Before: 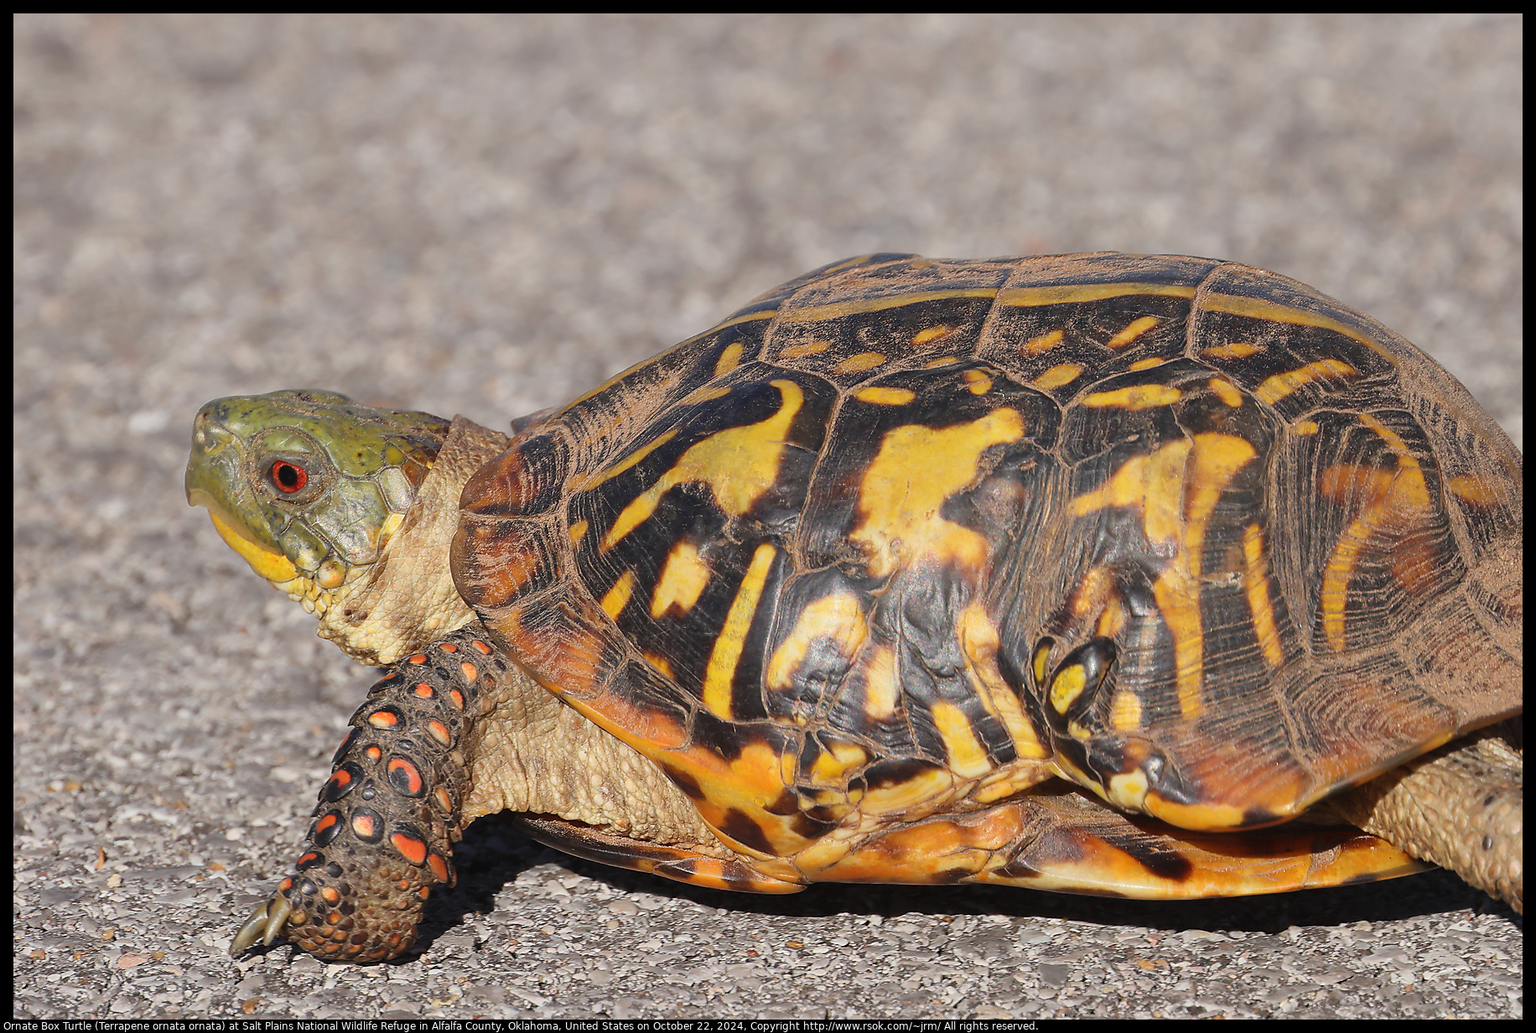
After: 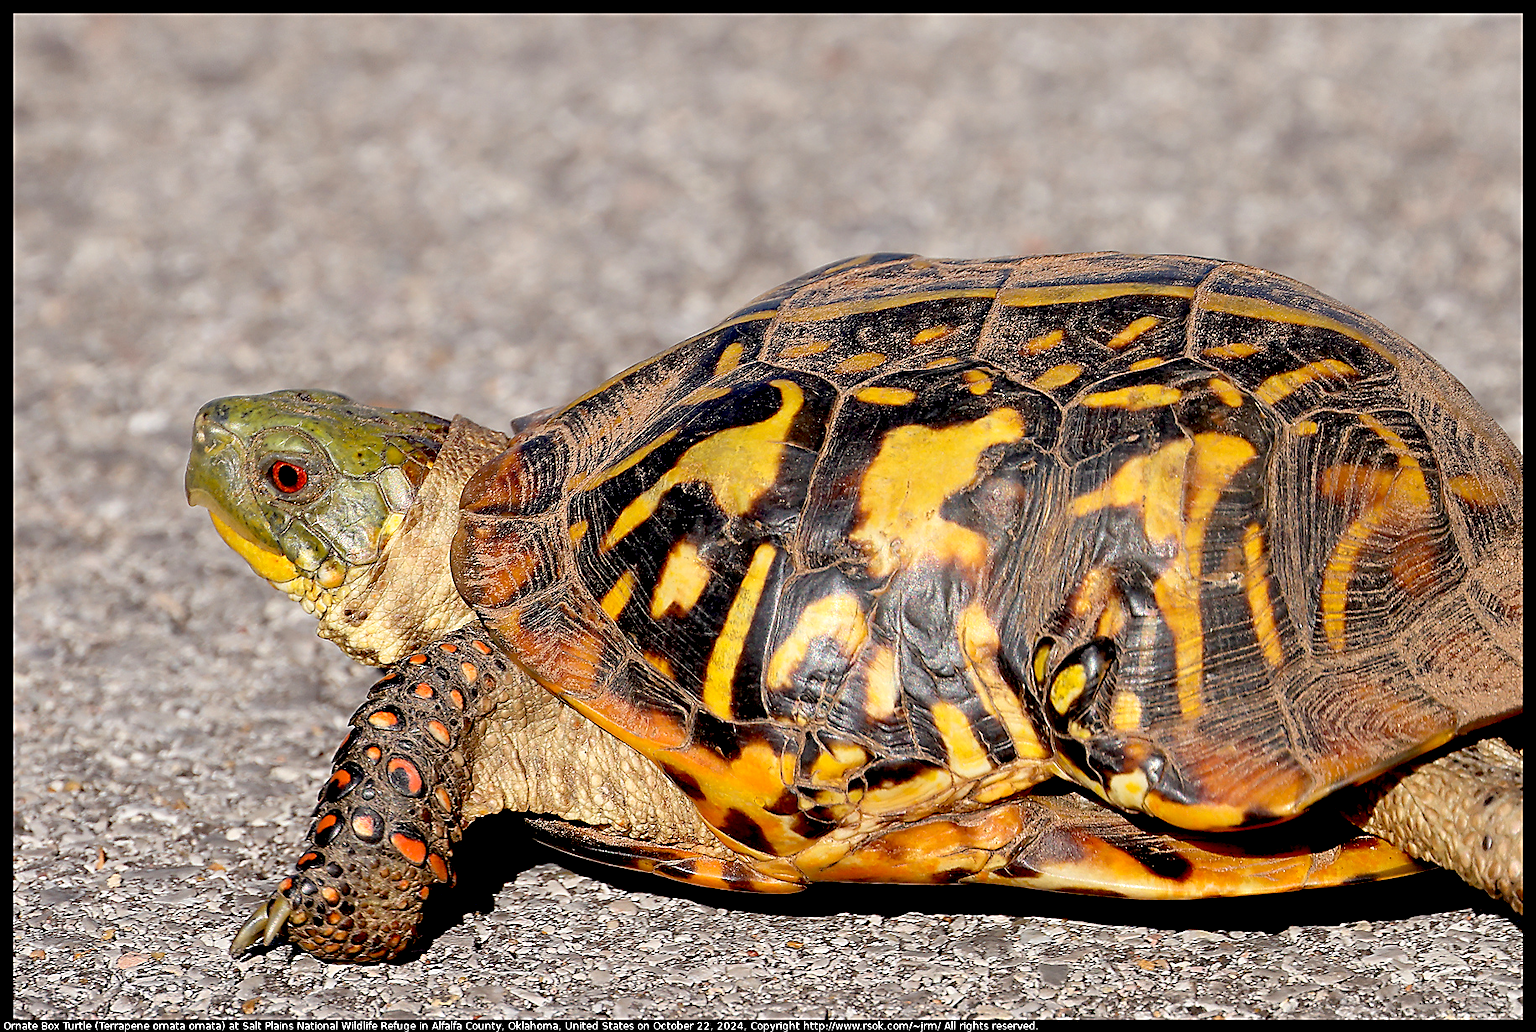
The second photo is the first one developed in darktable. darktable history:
sharpen: on, module defaults
exposure: black level correction 0.031, exposure 0.304 EV, compensate highlight preservation false
